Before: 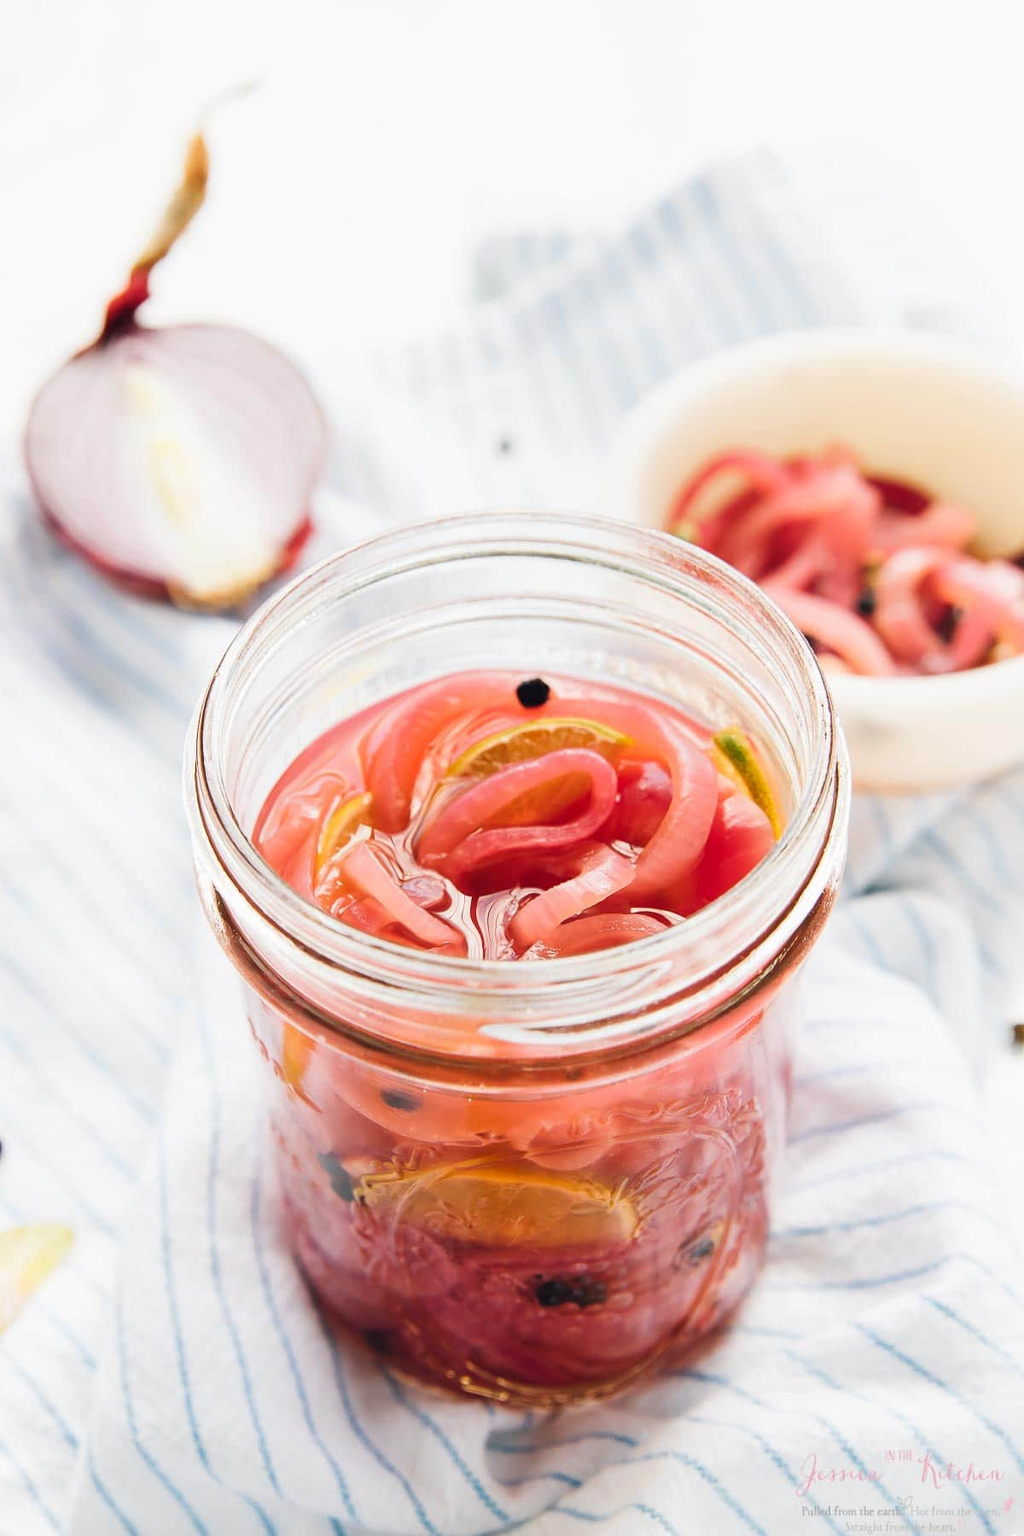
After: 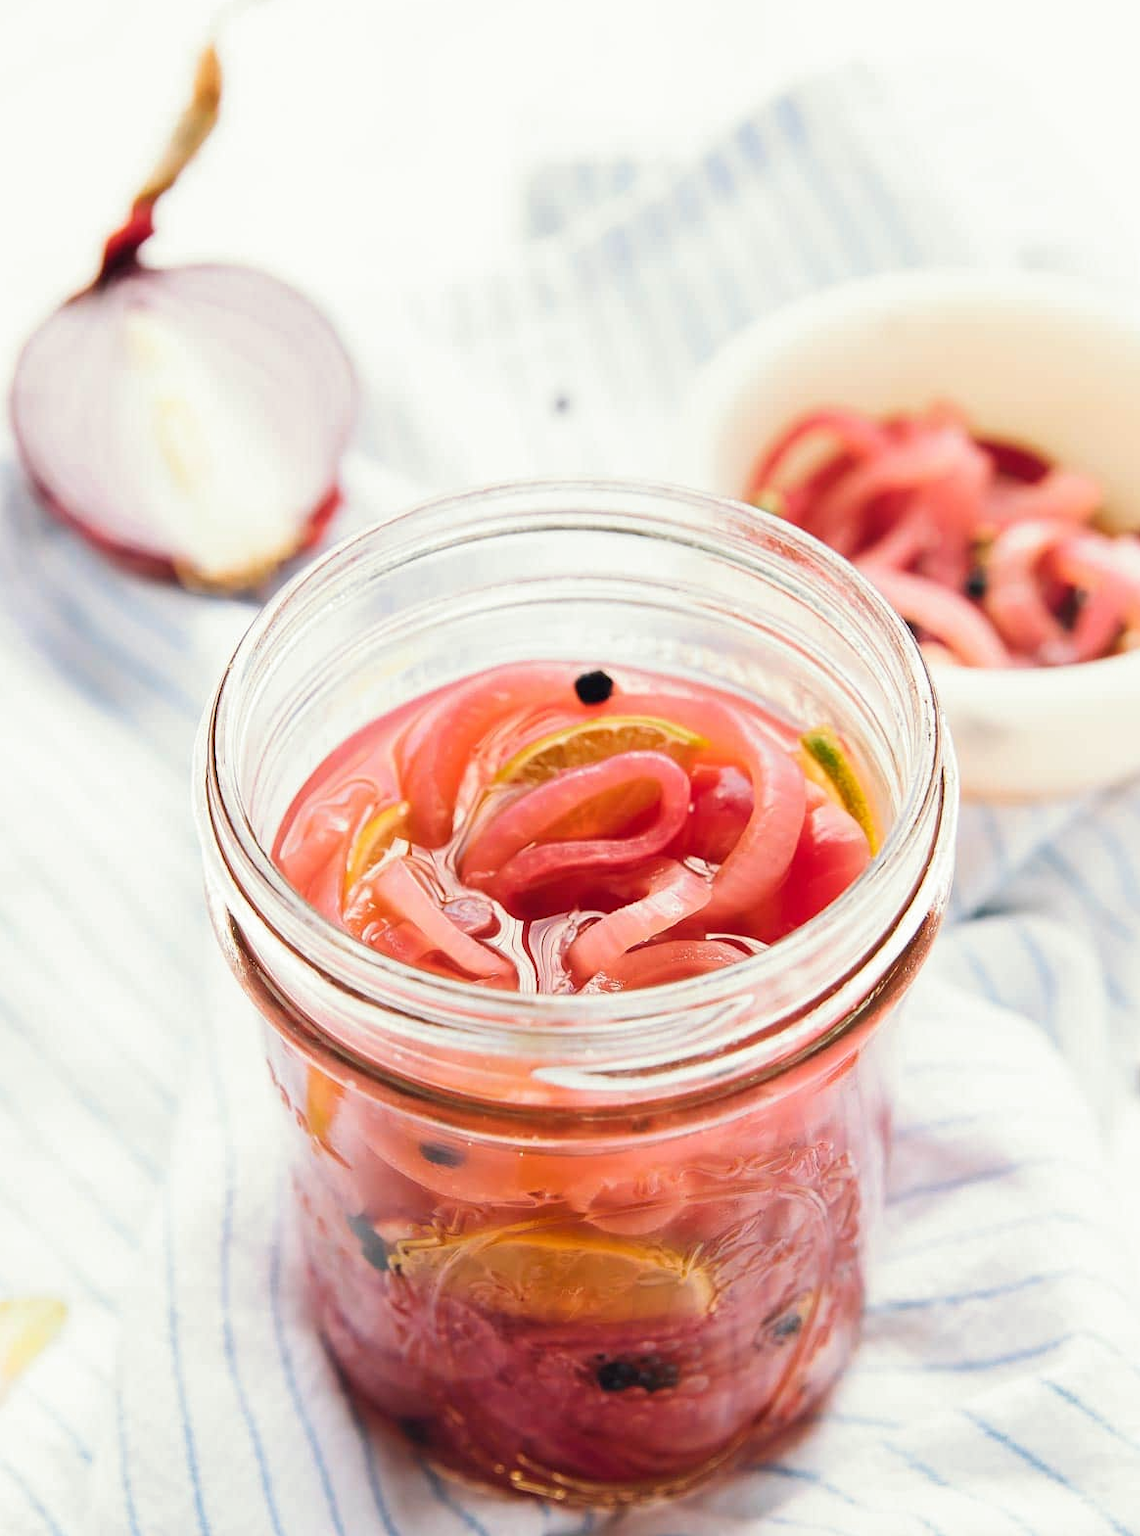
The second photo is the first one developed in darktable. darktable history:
white balance: red 1, blue 1
split-toning: shadows › saturation 0.61, highlights › saturation 0.58, balance -28.74, compress 87.36%
crop: left 1.507%, top 6.147%, right 1.379%, bottom 6.637%
